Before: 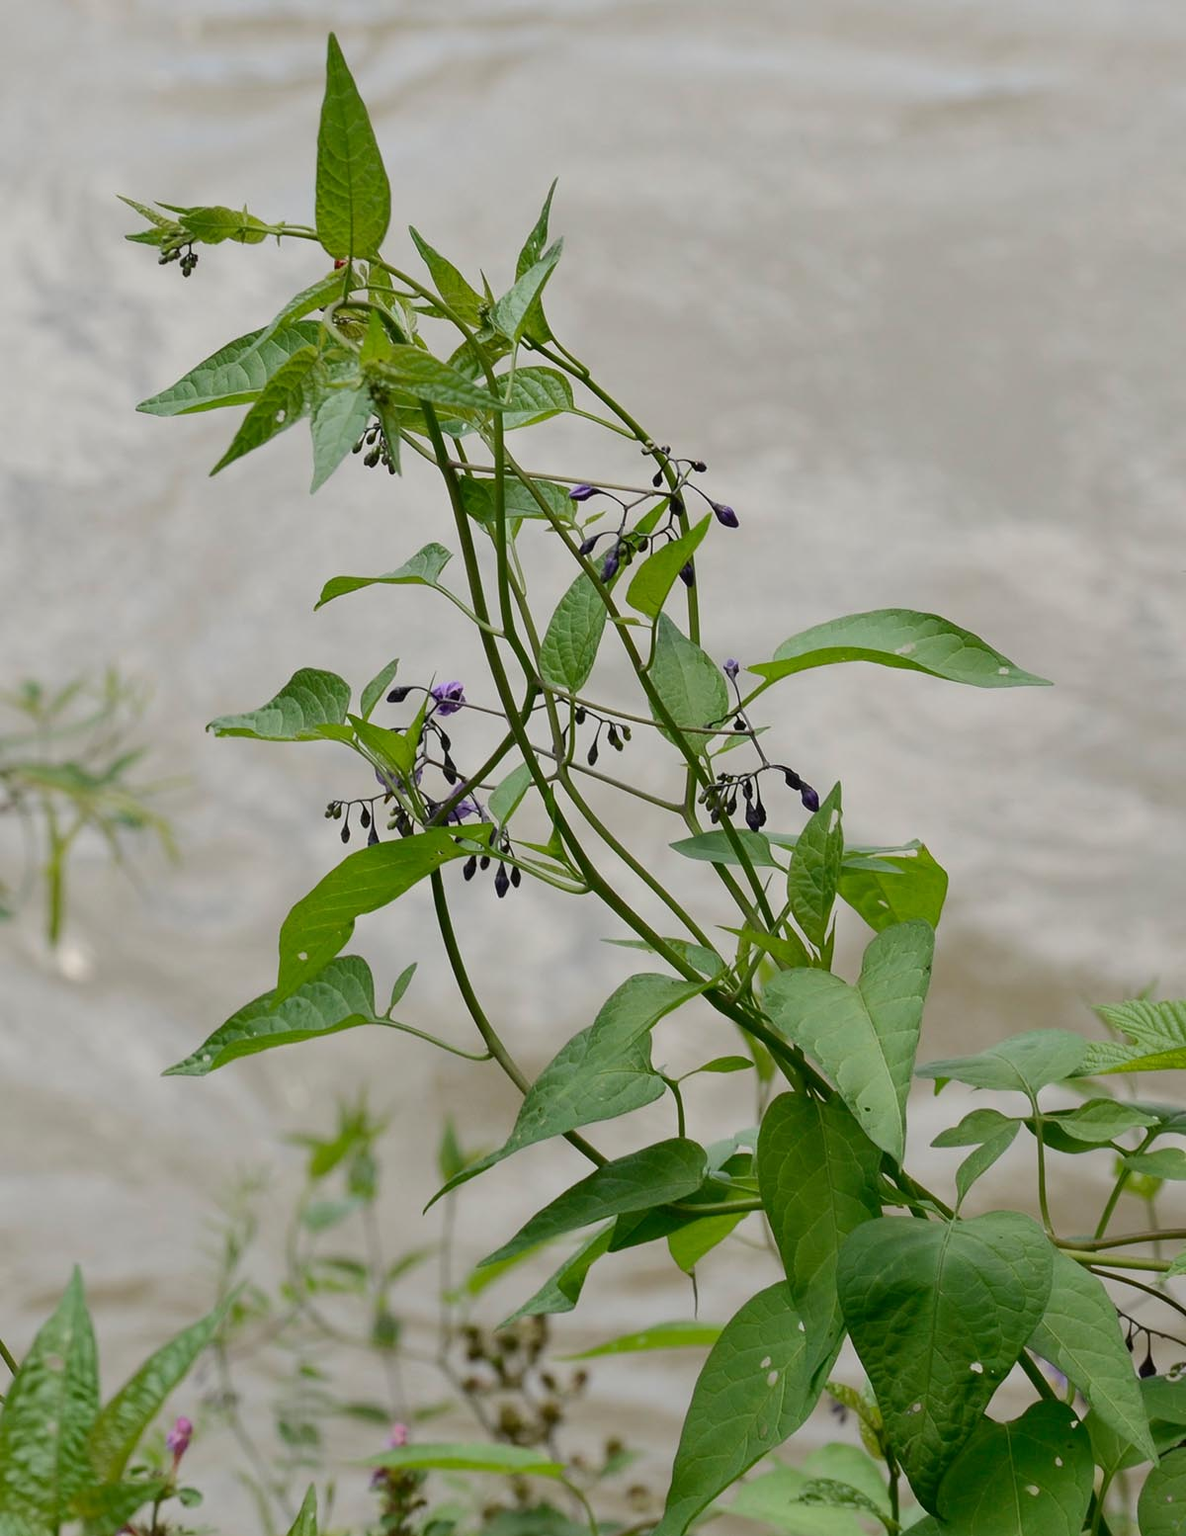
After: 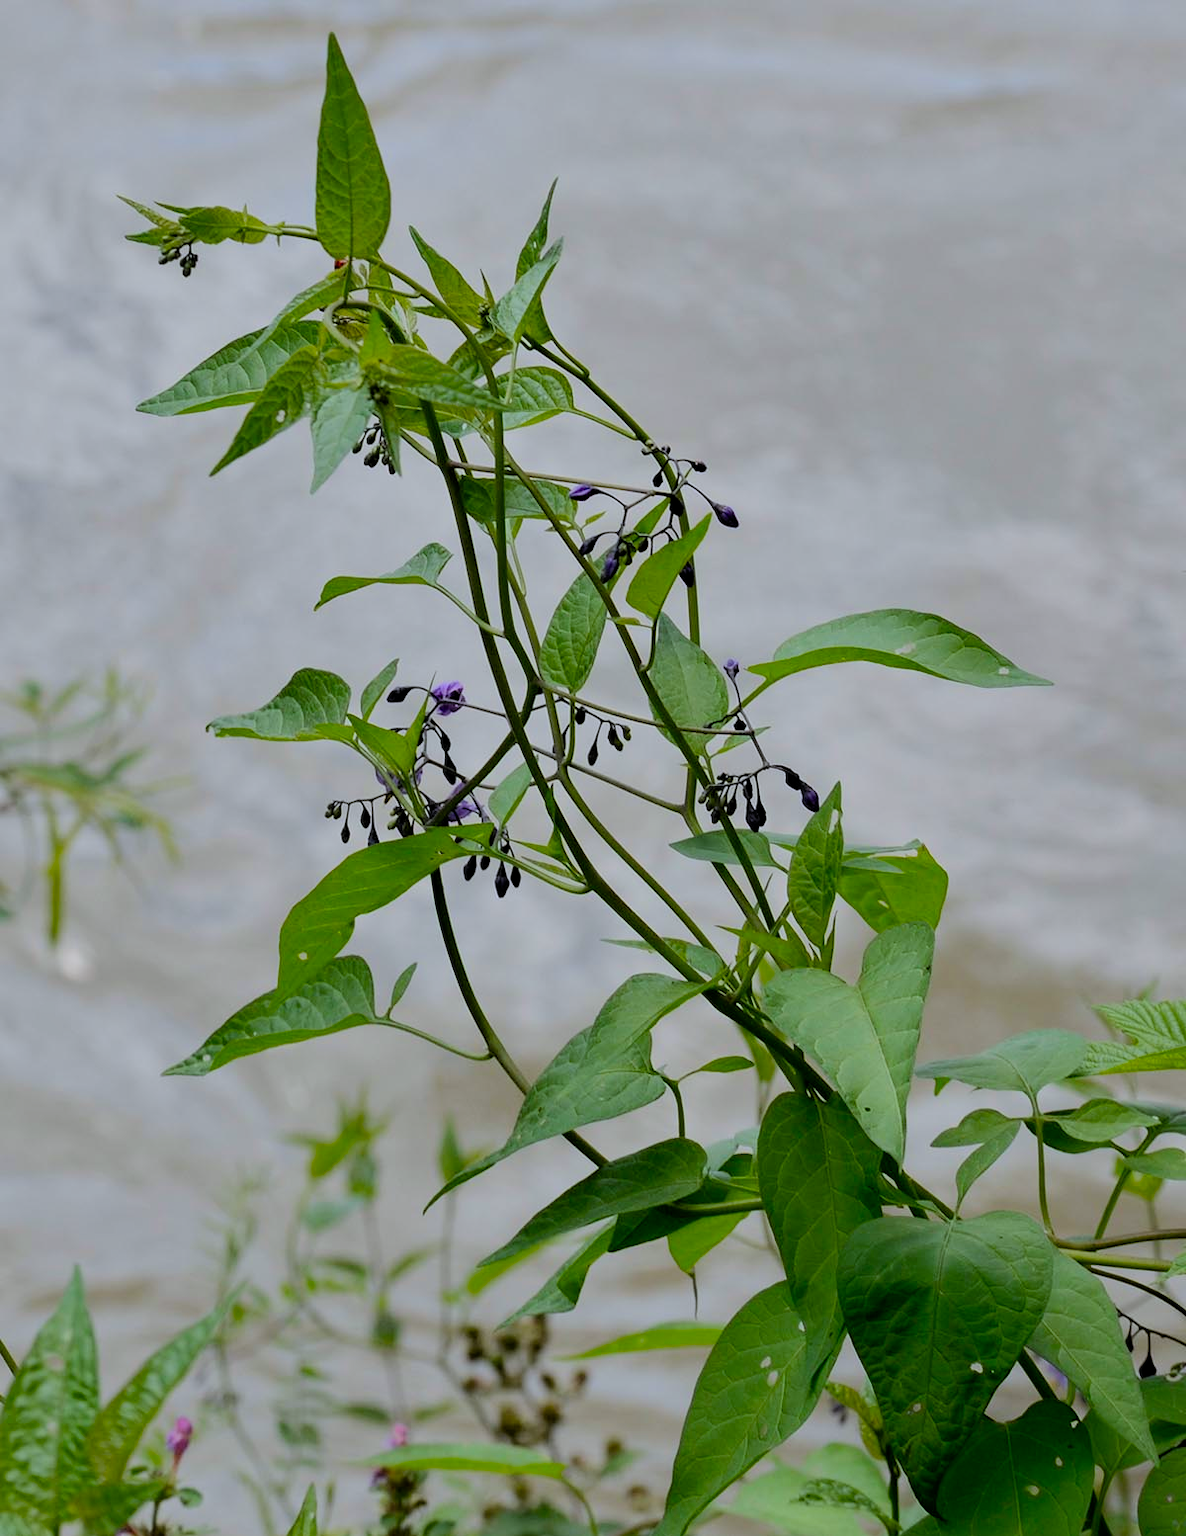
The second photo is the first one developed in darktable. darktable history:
white balance: red 0.98, blue 1.034
shadows and highlights: shadows -88.03, highlights -35.45, shadows color adjustment 99.15%, highlights color adjustment 0%, soften with gaussian
color correction: highlights a* -0.137, highlights b* -5.91, shadows a* -0.137, shadows b* -0.137
filmic rgb: black relative exposure -7.75 EV, white relative exposure 4.4 EV, threshold 3 EV, target black luminance 0%, hardness 3.76, latitude 50.51%, contrast 1.074, highlights saturation mix 10%, shadows ↔ highlights balance -0.22%, color science v4 (2020), enable highlight reconstruction true
